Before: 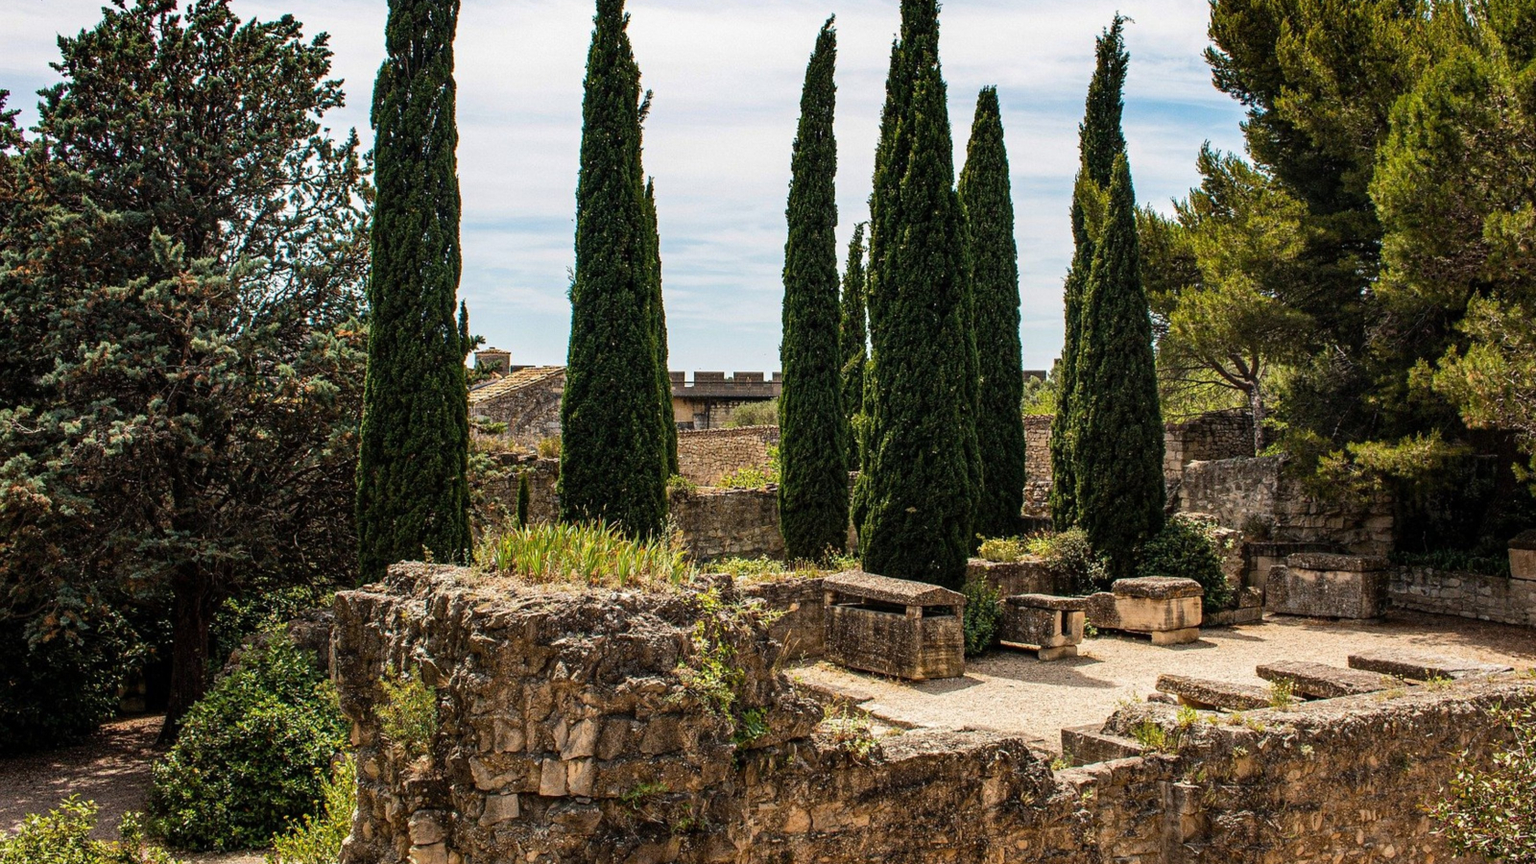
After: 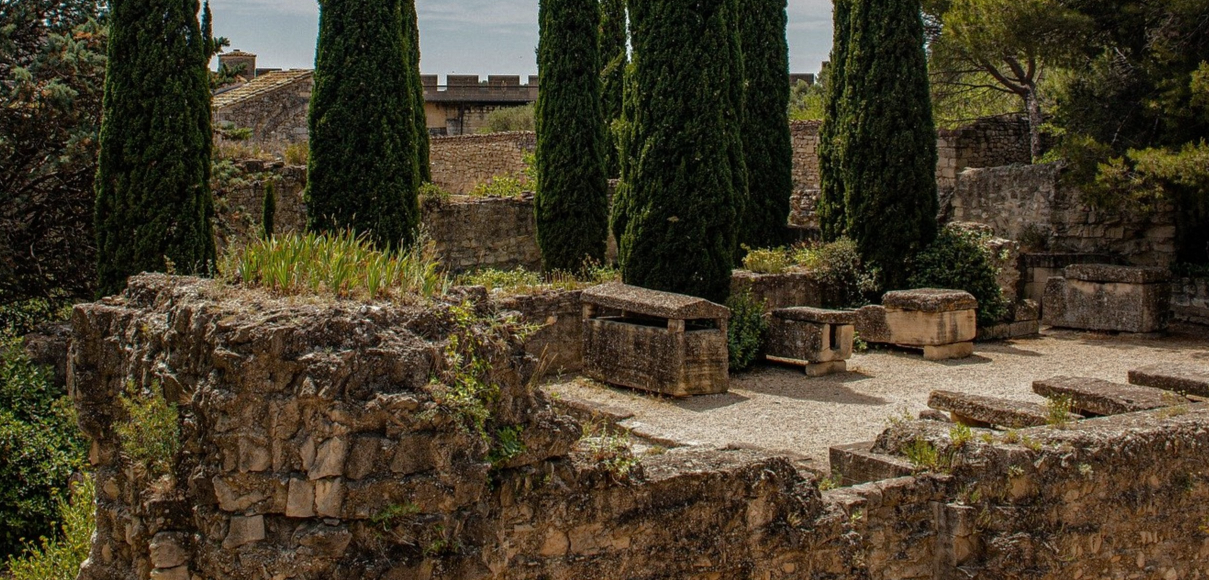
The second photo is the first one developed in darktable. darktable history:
crop and rotate: left 17.276%, top 34.712%, right 7.134%, bottom 0.817%
base curve: curves: ch0 [(0, 0) (0.841, 0.609) (1, 1)]
